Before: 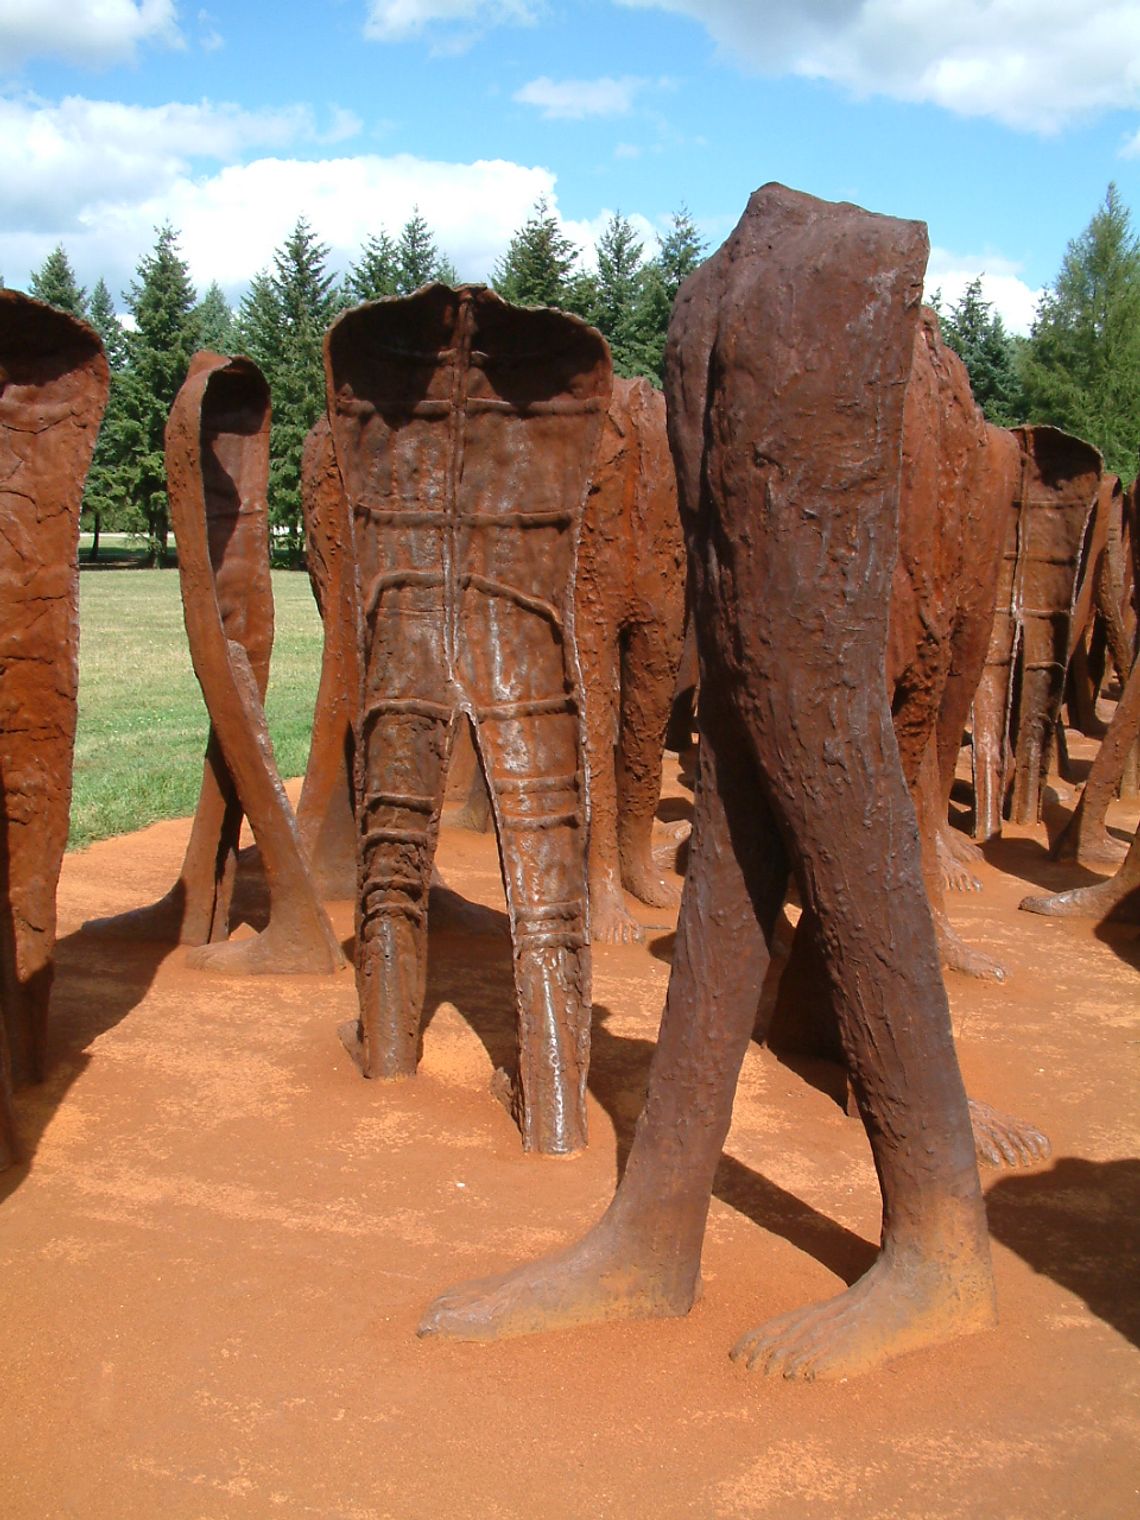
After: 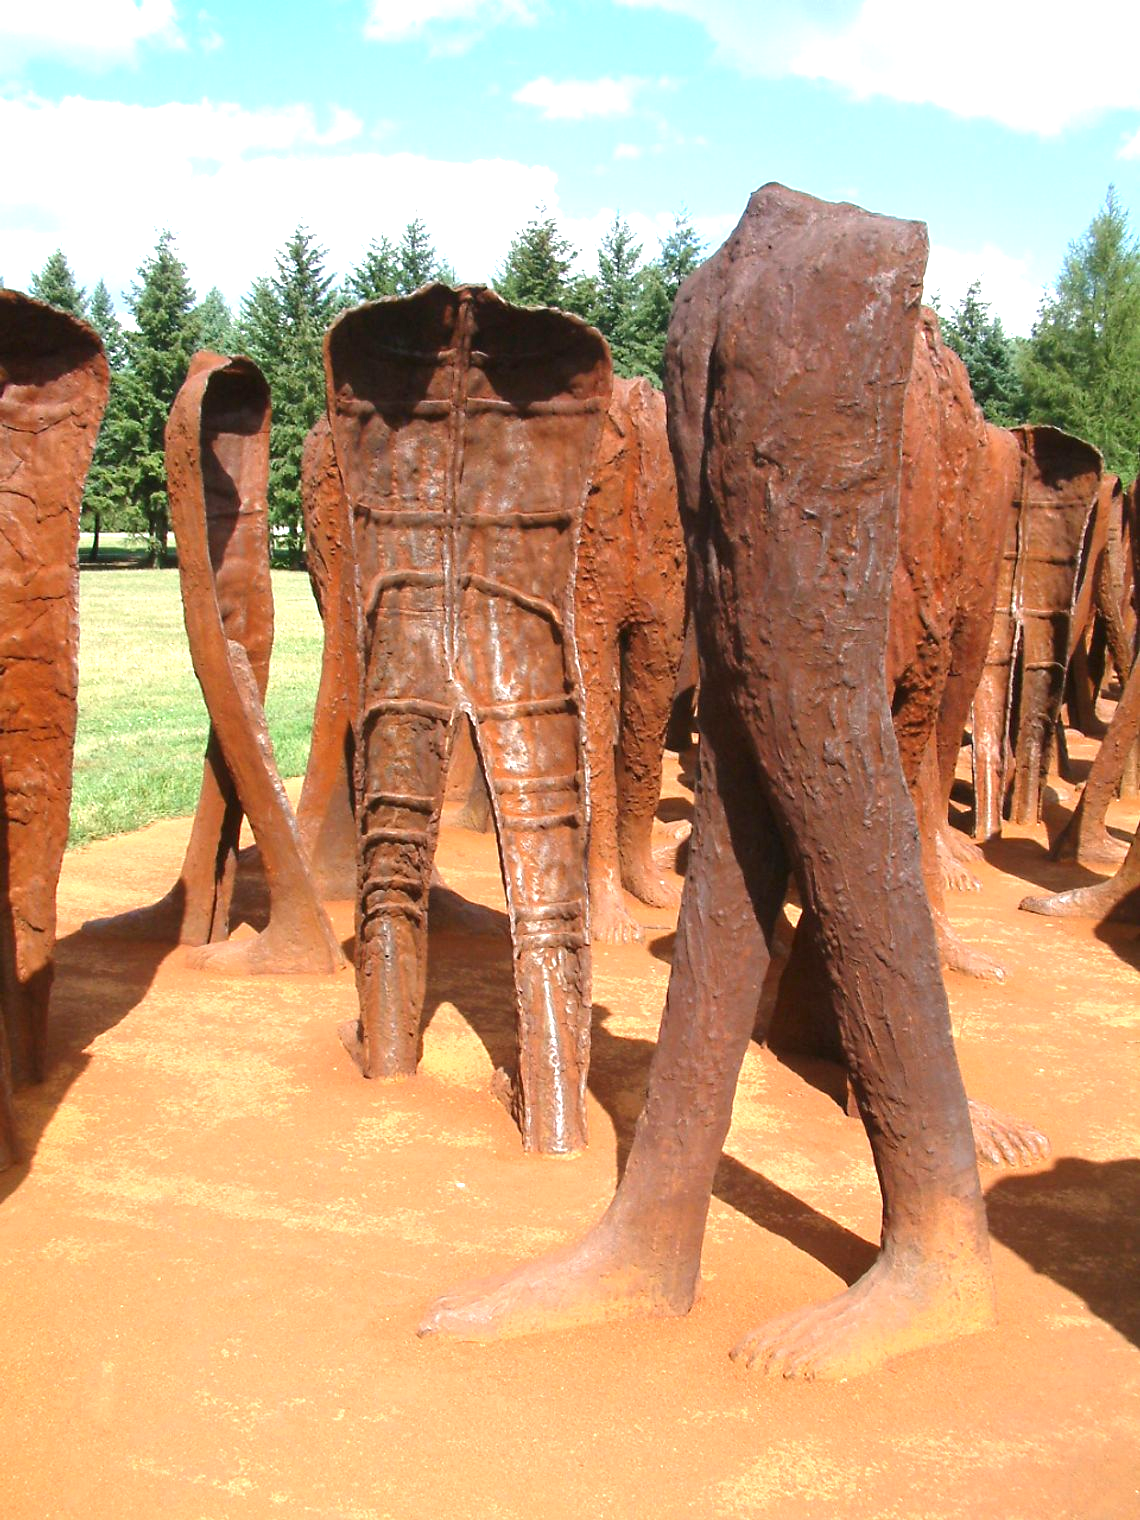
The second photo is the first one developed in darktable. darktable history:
exposure: exposure 0.996 EV, compensate highlight preservation false
